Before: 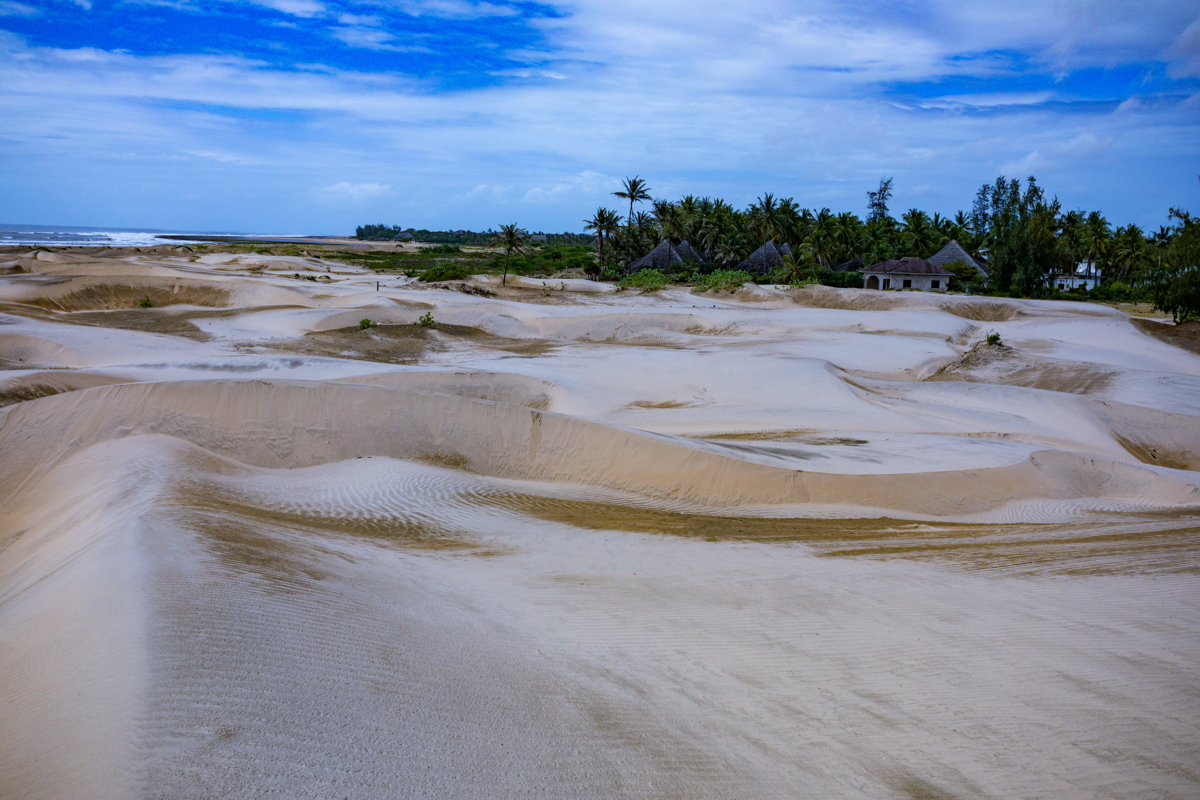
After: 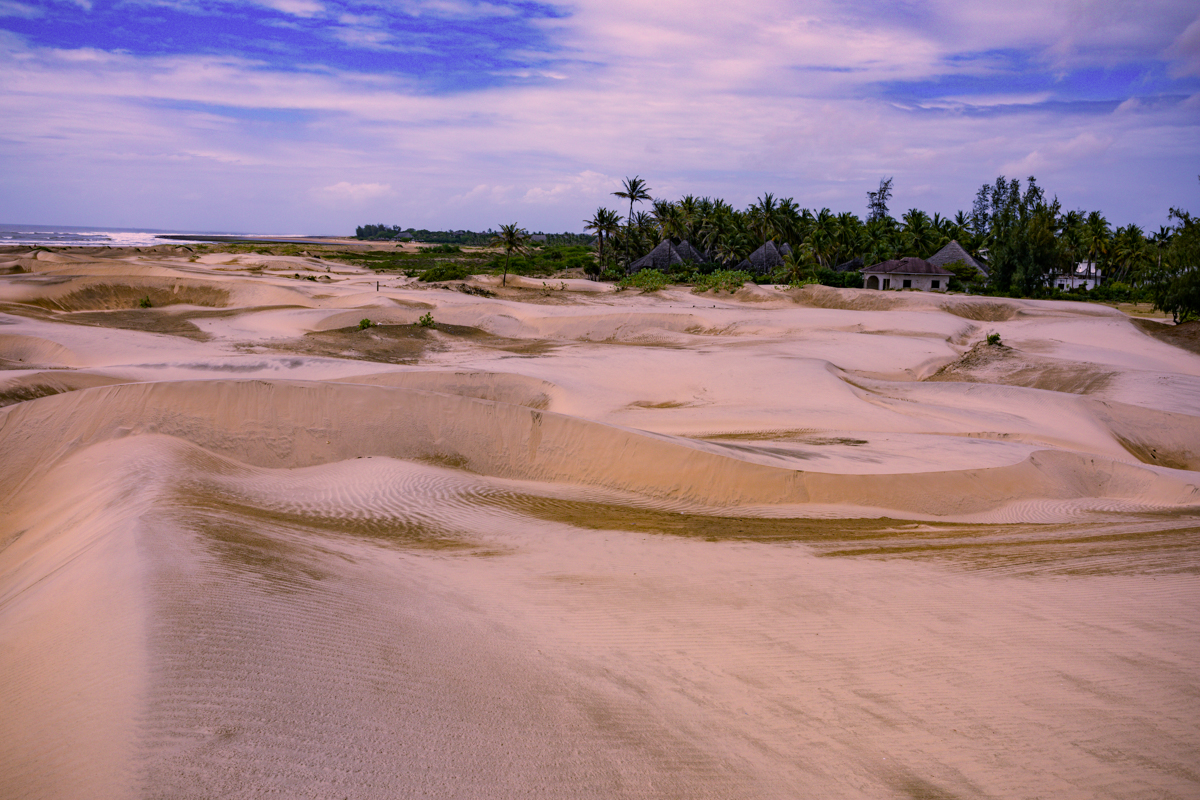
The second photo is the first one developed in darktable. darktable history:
color correction: highlights a* 21.88, highlights b* 22.25
